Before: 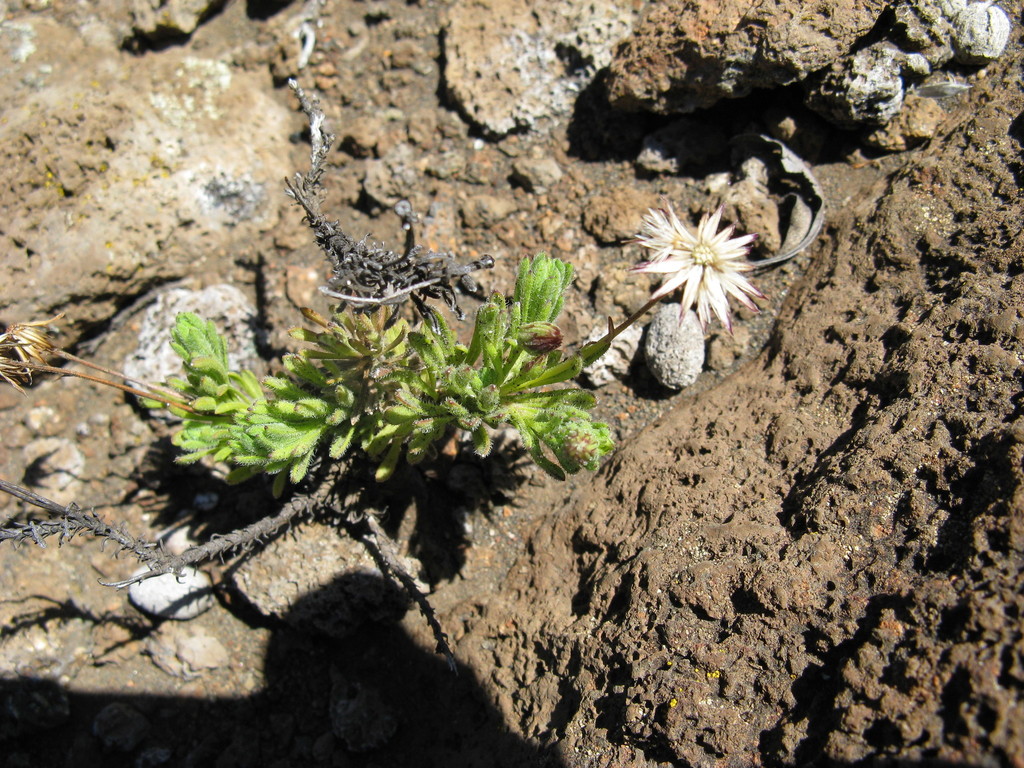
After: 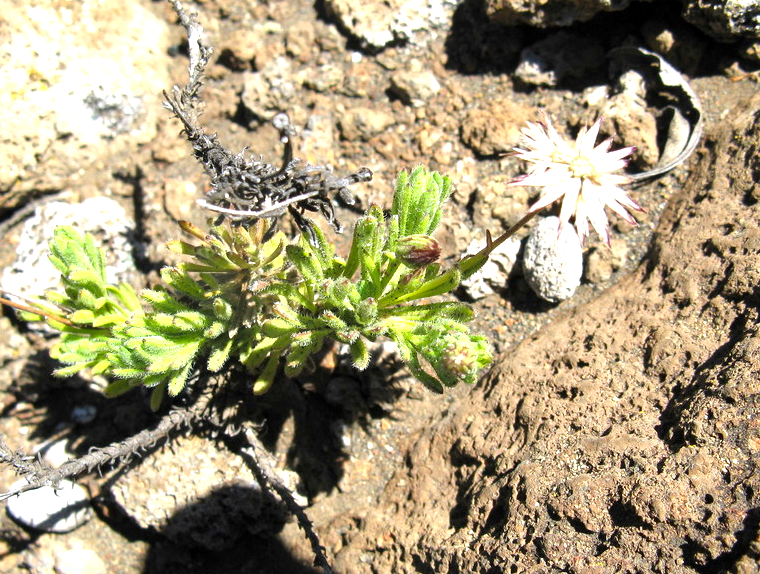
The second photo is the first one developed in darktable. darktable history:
color balance rgb: perceptual saturation grading › global saturation 0.727%, perceptual brilliance grading › global brilliance 11.532%
exposure: black level correction 0.001, exposure 0.498 EV, compensate highlight preservation false
crop and rotate: left 11.974%, top 11.457%, right 13.759%, bottom 13.729%
